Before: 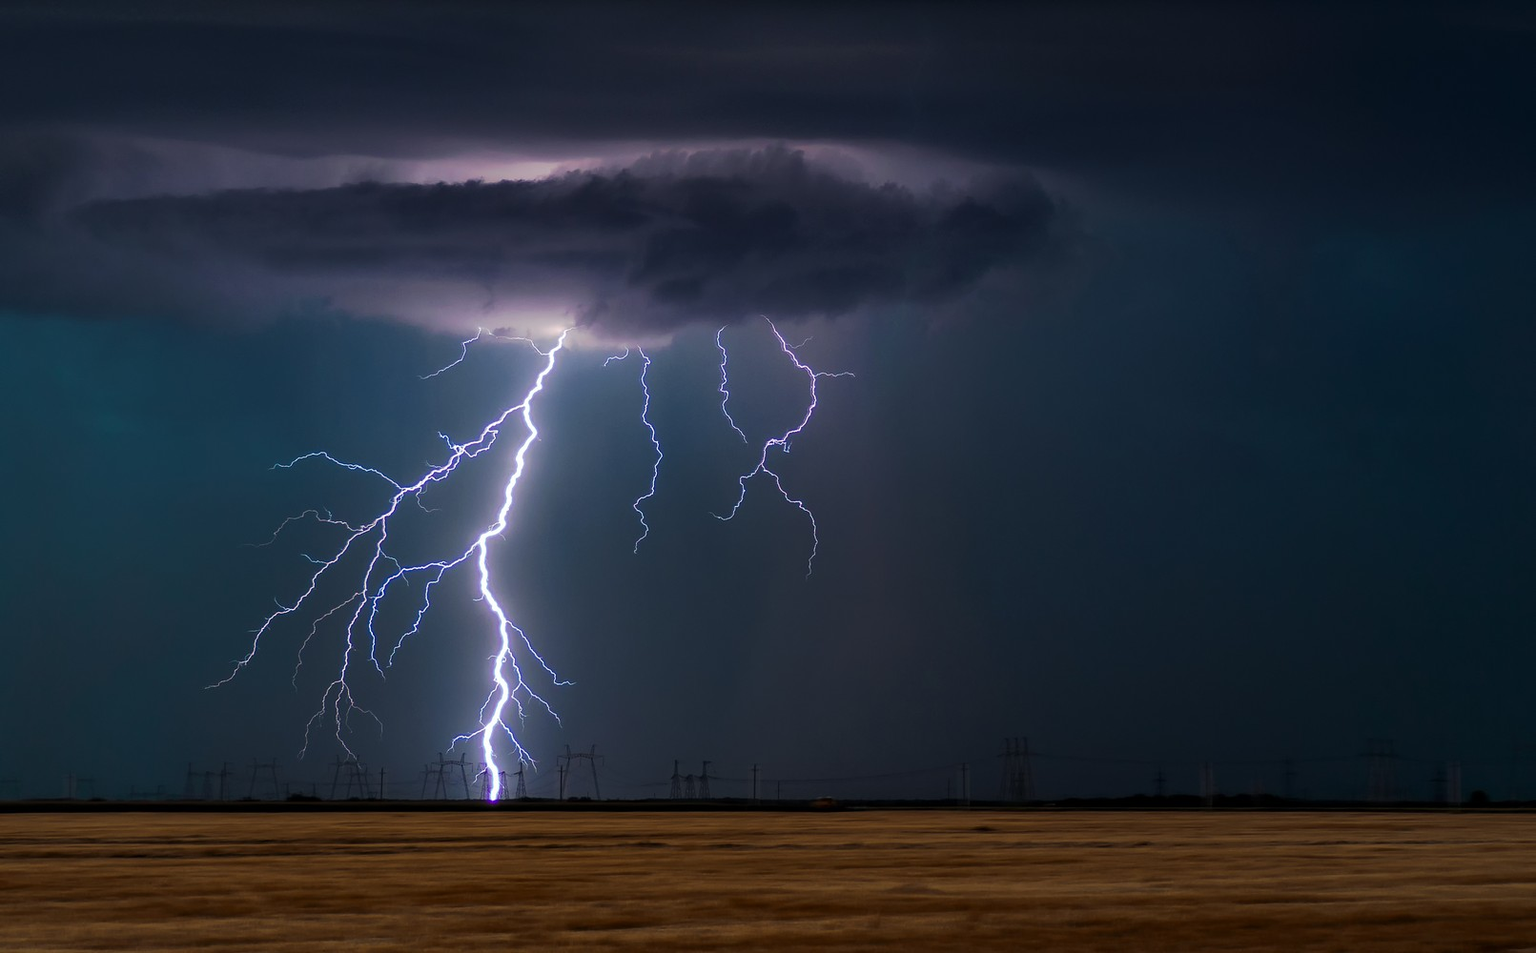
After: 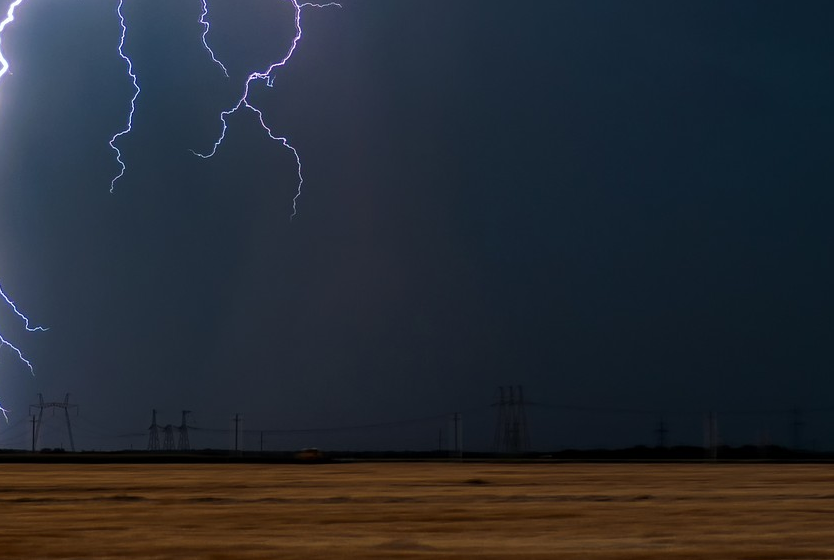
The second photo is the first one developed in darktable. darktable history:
crop: left 34.479%, top 38.822%, right 13.718%, bottom 5.172%
